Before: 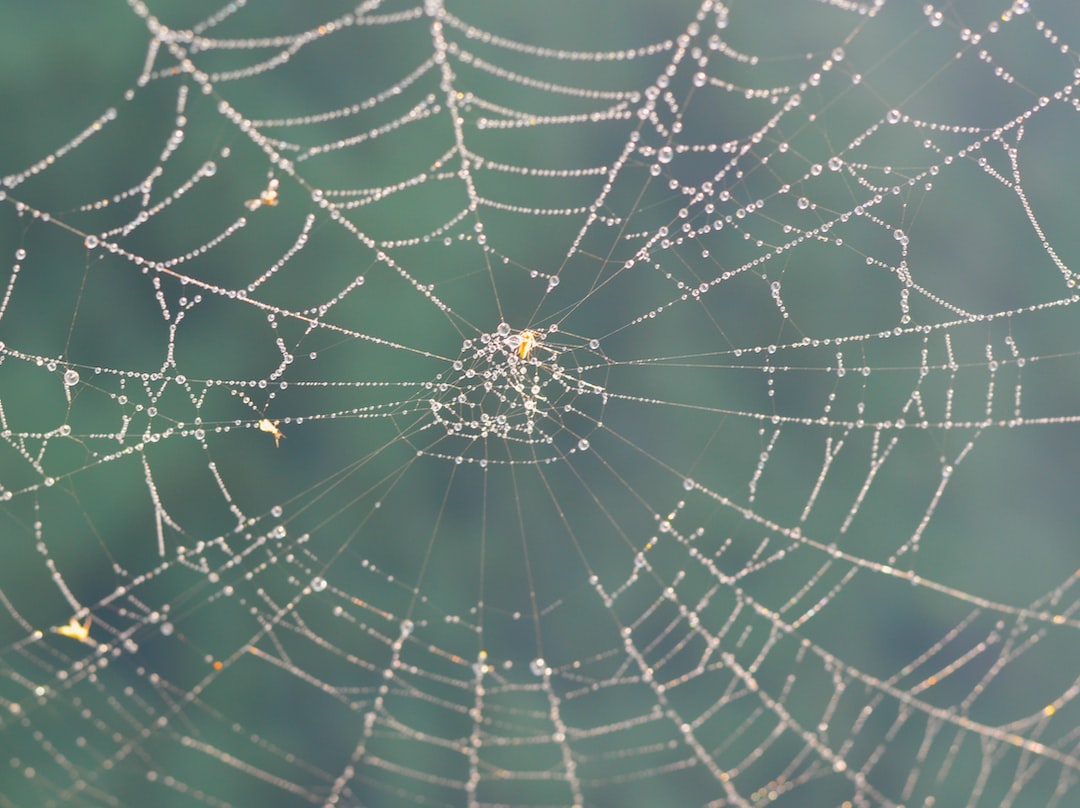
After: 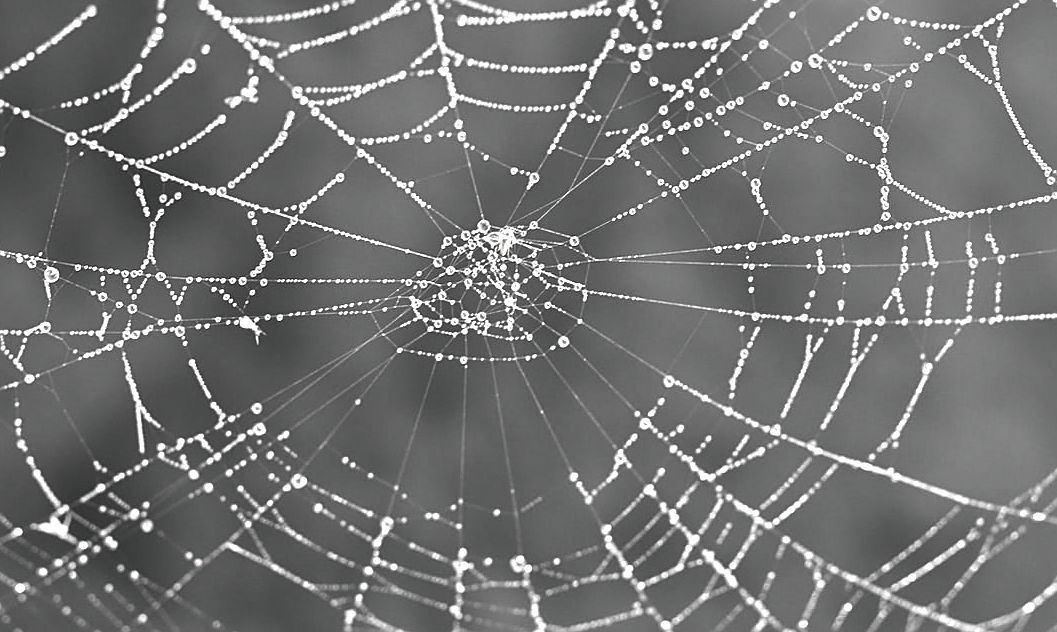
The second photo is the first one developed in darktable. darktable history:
sharpen: on, module defaults
crop and rotate: left 1.909%, top 12.954%, right 0.208%, bottom 8.793%
color correction: highlights b* 0.037, saturation 0.979
tone equalizer: -7 EV 0.15 EV, -6 EV 0.576 EV, -5 EV 1.11 EV, -4 EV 1.29 EV, -3 EV 1.12 EV, -2 EV 0.6 EV, -1 EV 0.153 EV, smoothing diameter 2.18%, edges refinement/feathering 19.65, mask exposure compensation -1.57 EV, filter diffusion 5
contrast brightness saturation: contrast -0.026, brightness -0.577, saturation -0.983
color balance rgb: perceptual saturation grading › global saturation 35.743%, perceptual saturation grading › shadows 35.888%, global vibrance 9.979%
